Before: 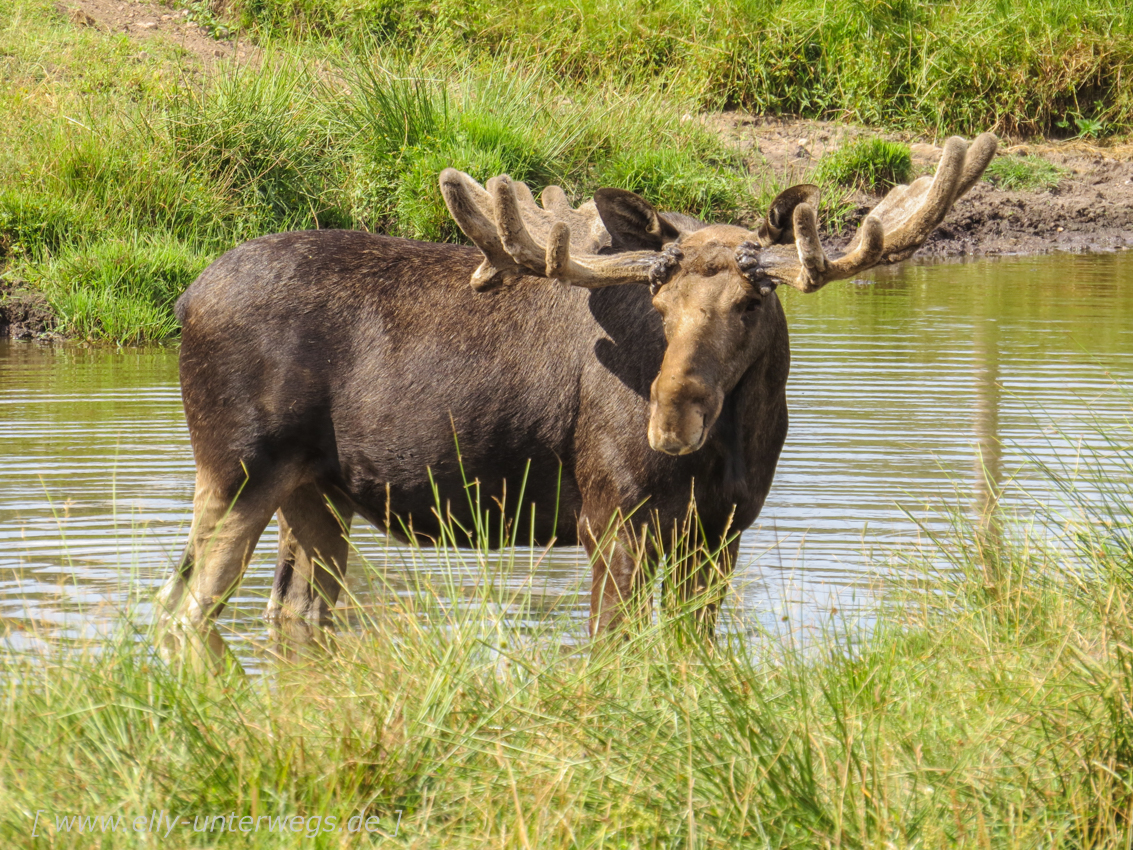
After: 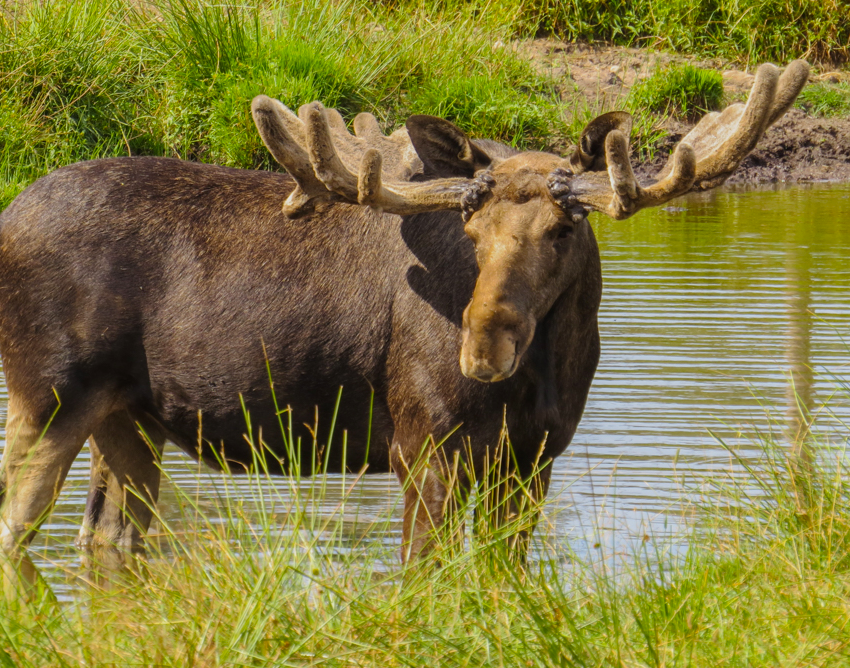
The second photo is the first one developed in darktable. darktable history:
color balance rgb: perceptual saturation grading › global saturation 19.737%, global vibrance 20%
crop: left 16.596%, top 8.63%, right 8.353%, bottom 12.671%
exposure: exposure -0.38 EV, compensate highlight preservation false
